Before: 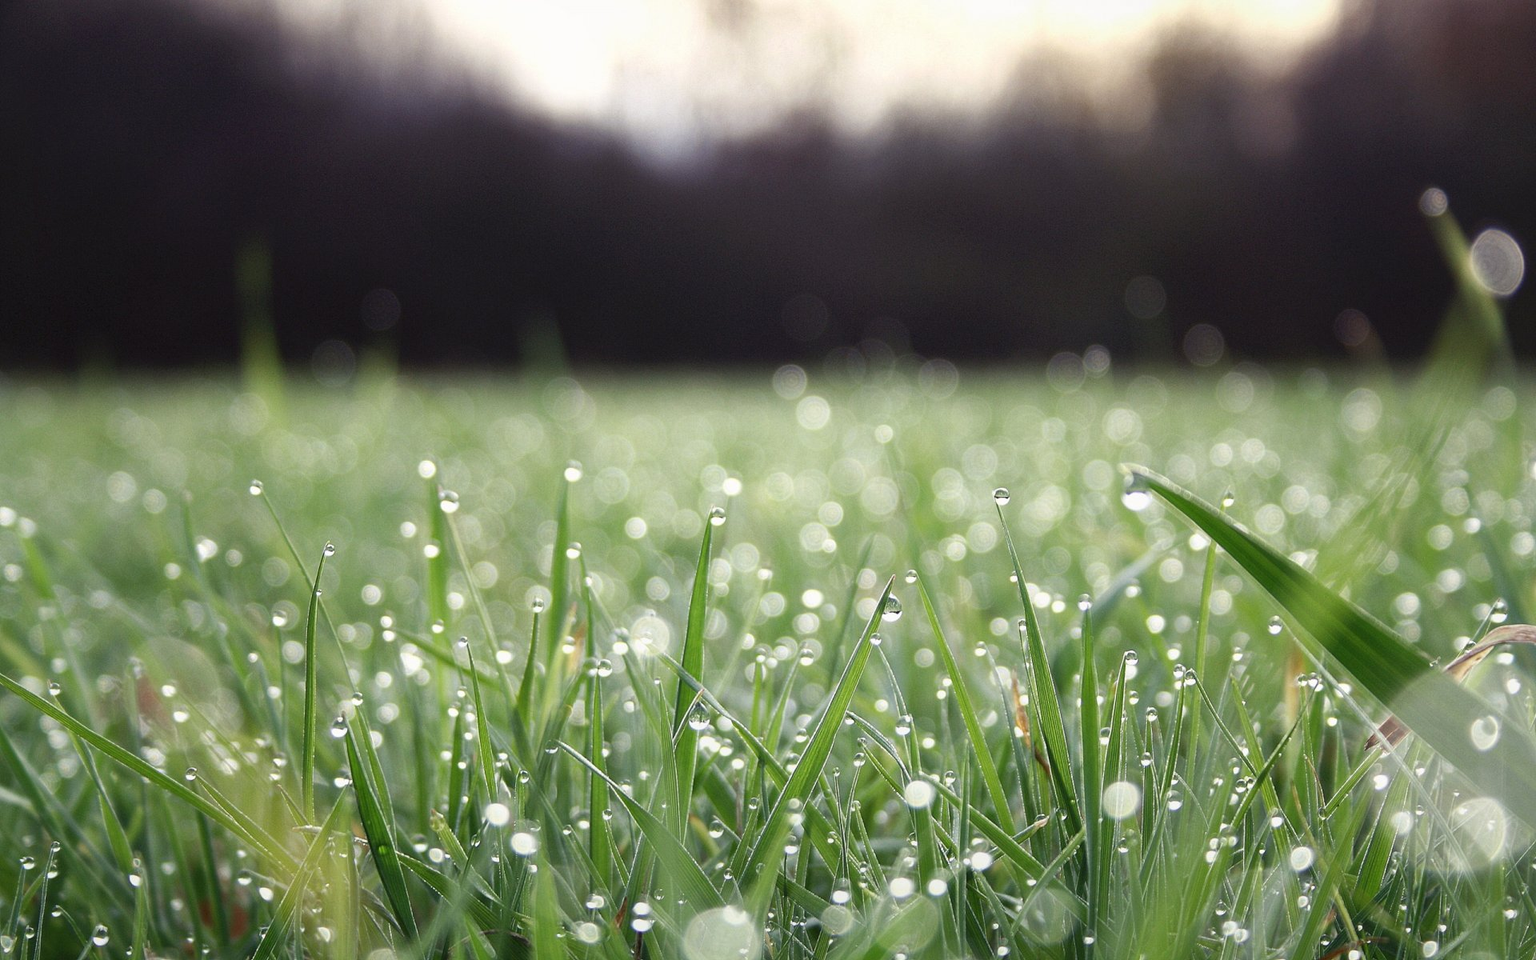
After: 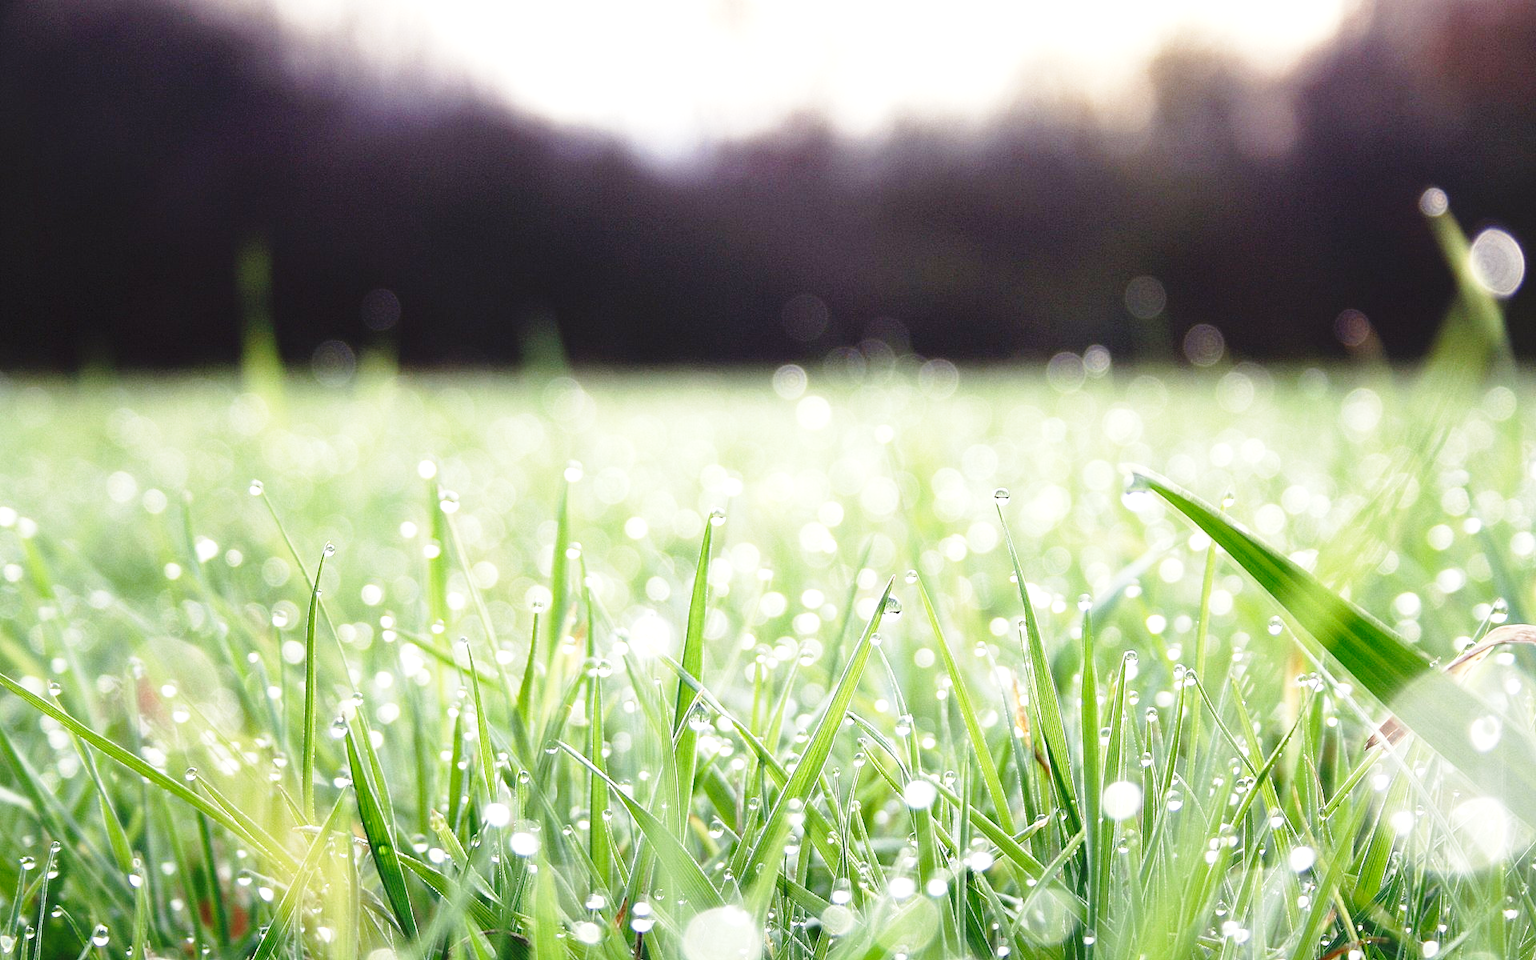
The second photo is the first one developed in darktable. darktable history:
exposure: exposure 0.6 EV, compensate highlight preservation false
base curve: curves: ch0 [(0, 0) (0.028, 0.03) (0.121, 0.232) (0.46, 0.748) (0.859, 0.968) (1, 1)], preserve colors none
